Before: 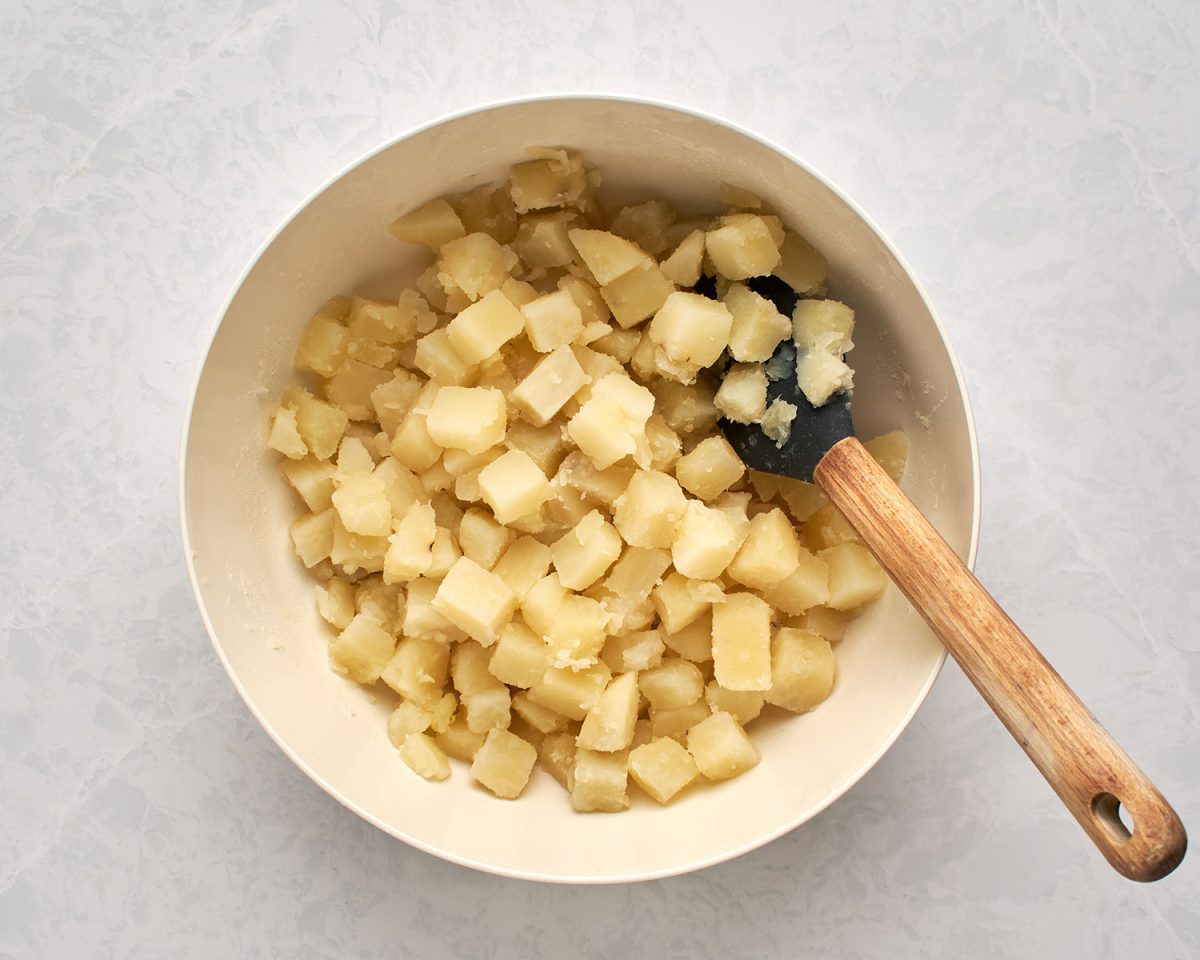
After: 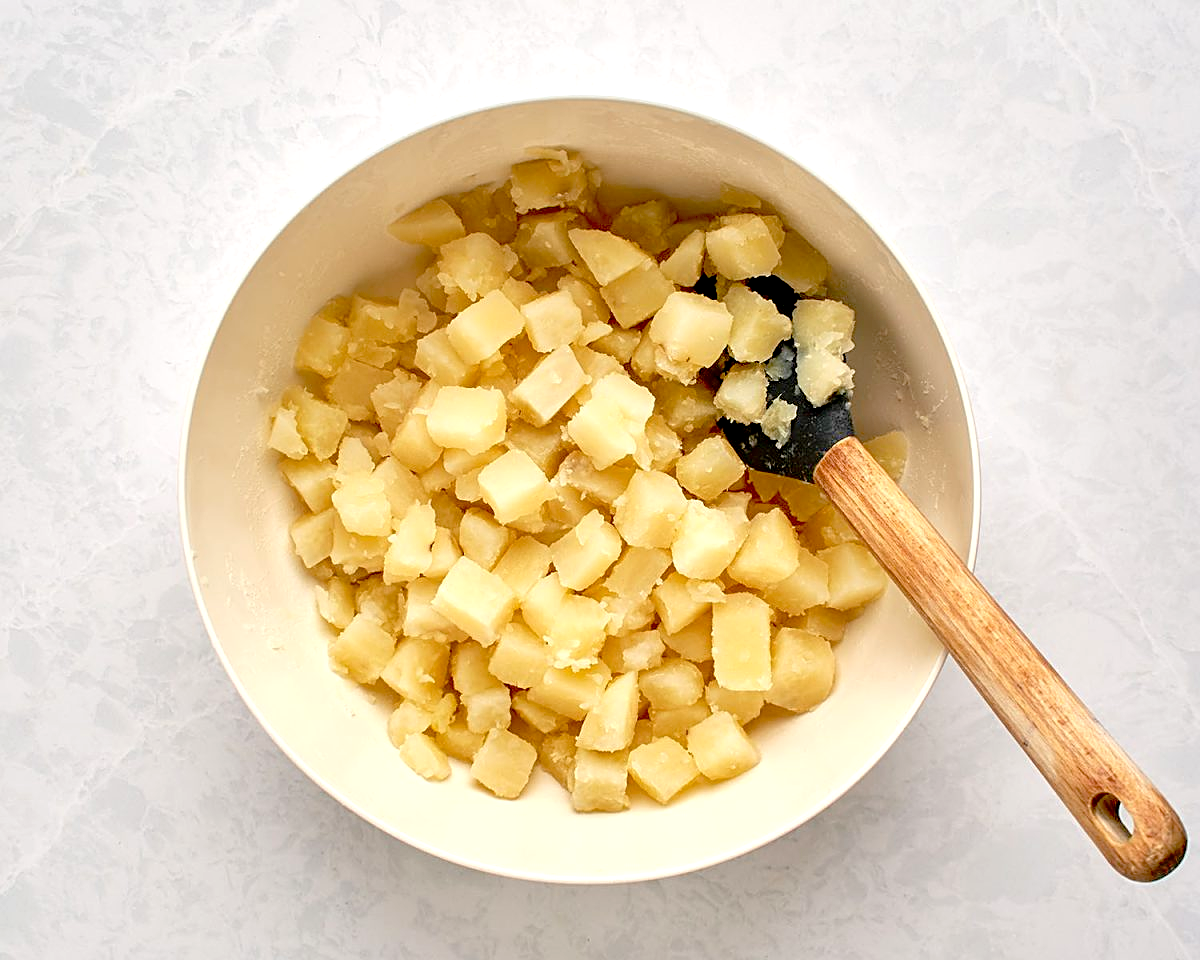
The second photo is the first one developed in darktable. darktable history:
exposure: black level correction 0.032, exposure 0.323 EV, compensate highlight preservation false
sharpen: on, module defaults
local contrast: highlights 46%, shadows 1%, detail 100%
